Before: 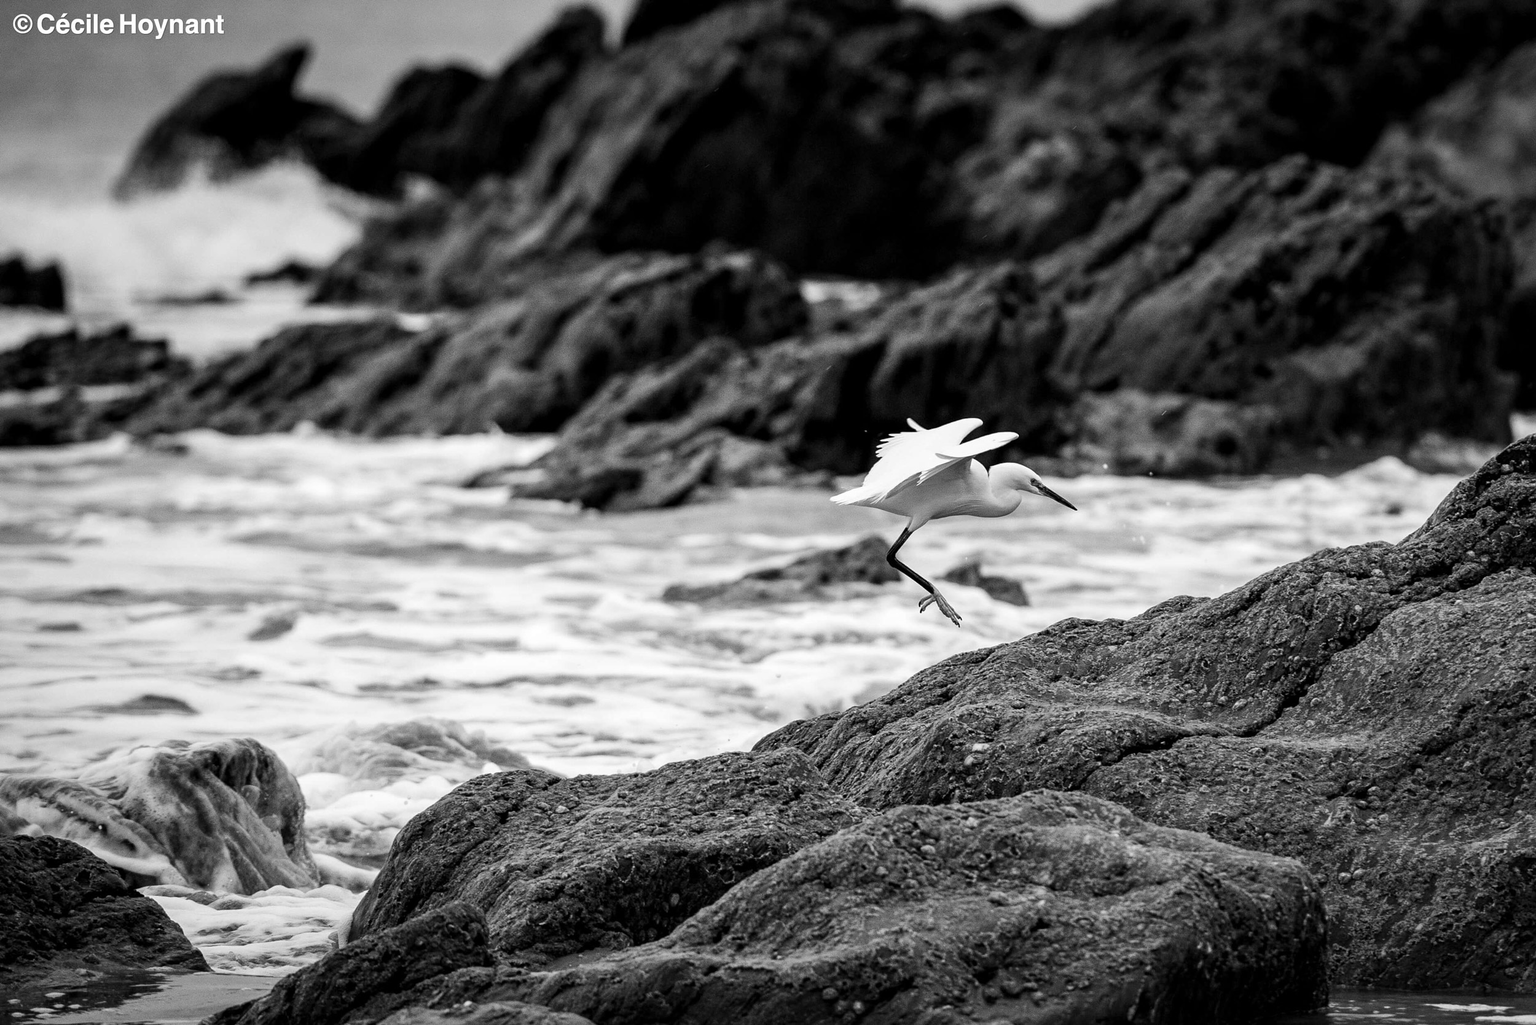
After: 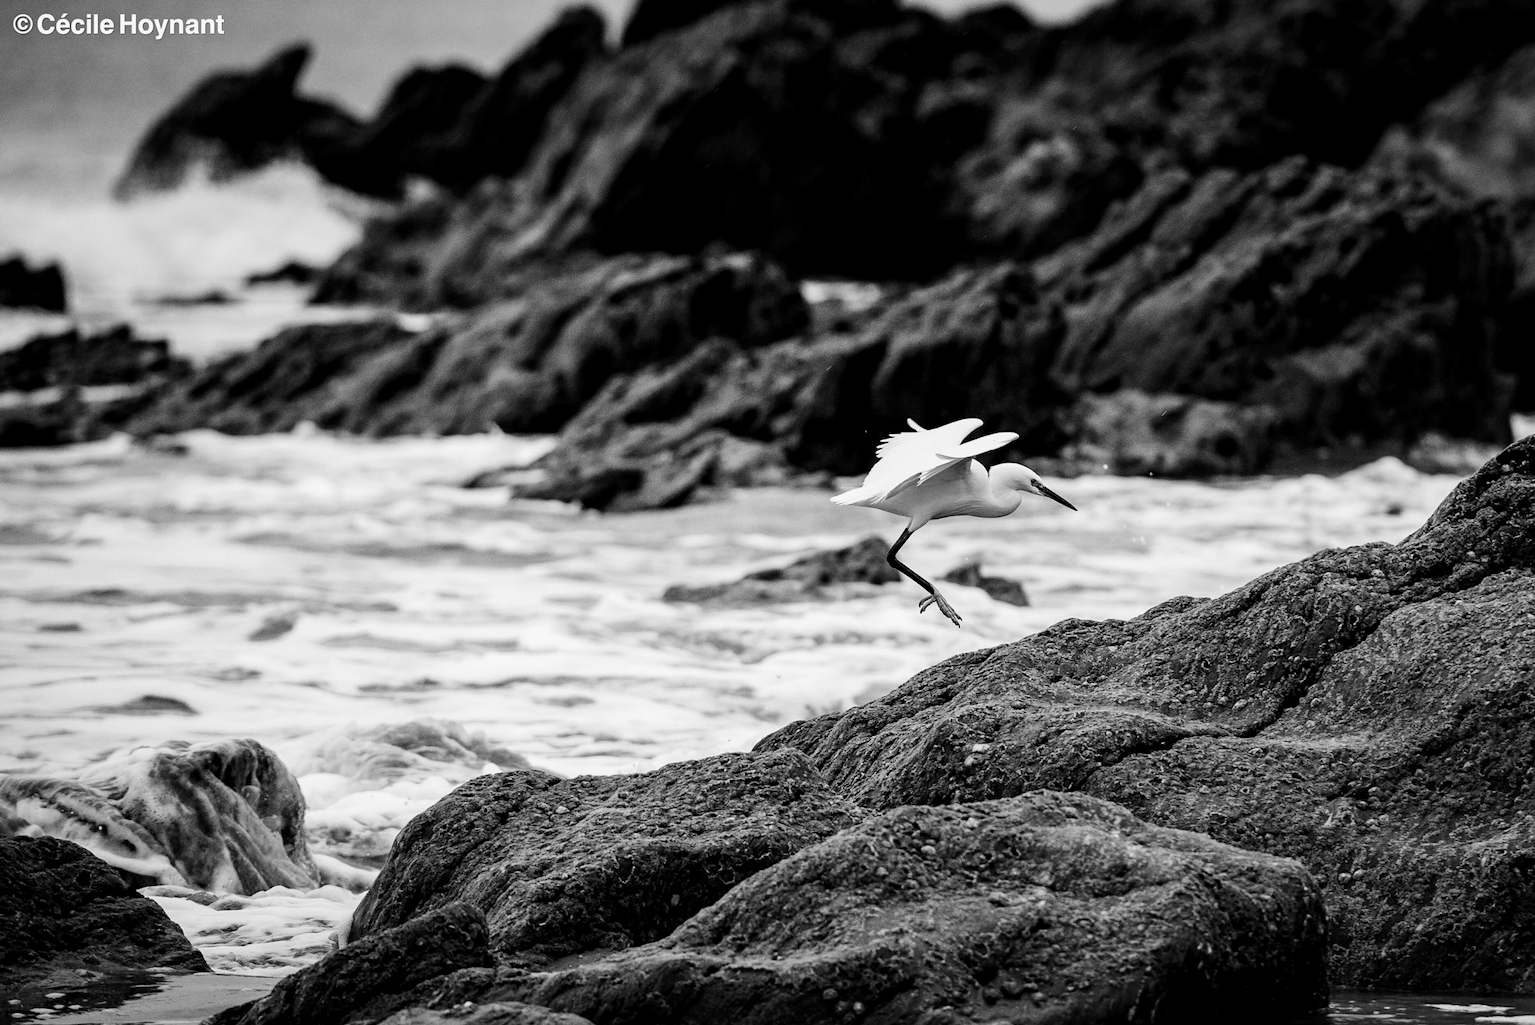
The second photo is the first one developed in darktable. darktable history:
tone curve: curves: ch0 [(0.021, 0) (0.104, 0.052) (0.496, 0.526) (0.737, 0.783) (1, 1)], color space Lab, linked channels, preserve colors none
color calibration "t3mujinpack channel mixer": output gray [0.21, 0.42, 0.37, 0], gray › normalize channels true, illuminant same as pipeline (D50), adaptation XYZ, x 0.346, y 0.359, gamut compression 0
